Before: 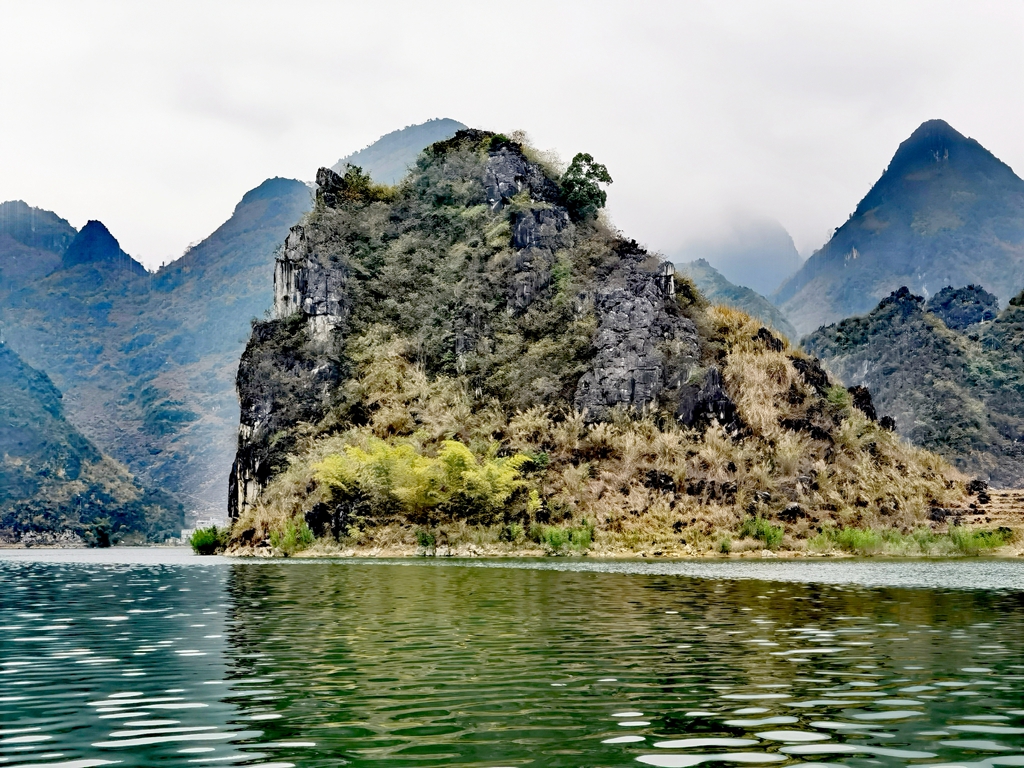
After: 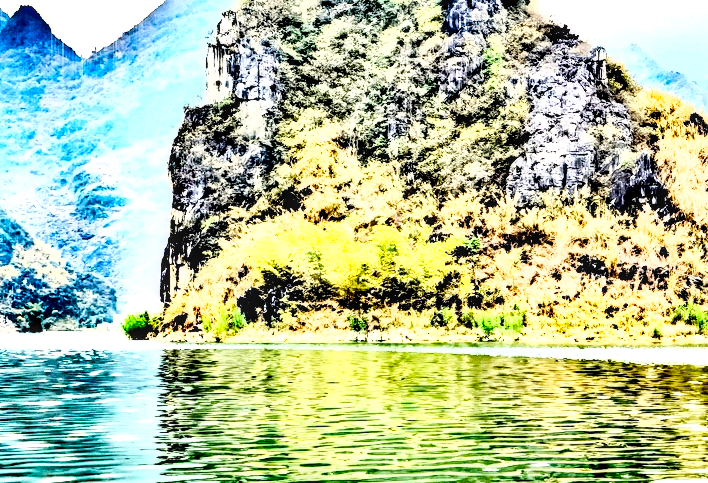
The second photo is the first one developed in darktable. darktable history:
local contrast: detail 150%
base curve: curves: ch0 [(0, 0) (0.007, 0.004) (0.027, 0.03) (0.046, 0.07) (0.207, 0.54) (0.442, 0.872) (0.673, 0.972) (1, 1)]
crop: left 6.657%, top 27.996%, right 24.17%, bottom 9.05%
contrast equalizer: octaves 7, y [[0.6 ×6], [0.55 ×6], [0 ×6], [0 ×6], [0 ×6]]
exposure: black level correction 0, exposure 1.379 EV, compensate highlight preservation false
